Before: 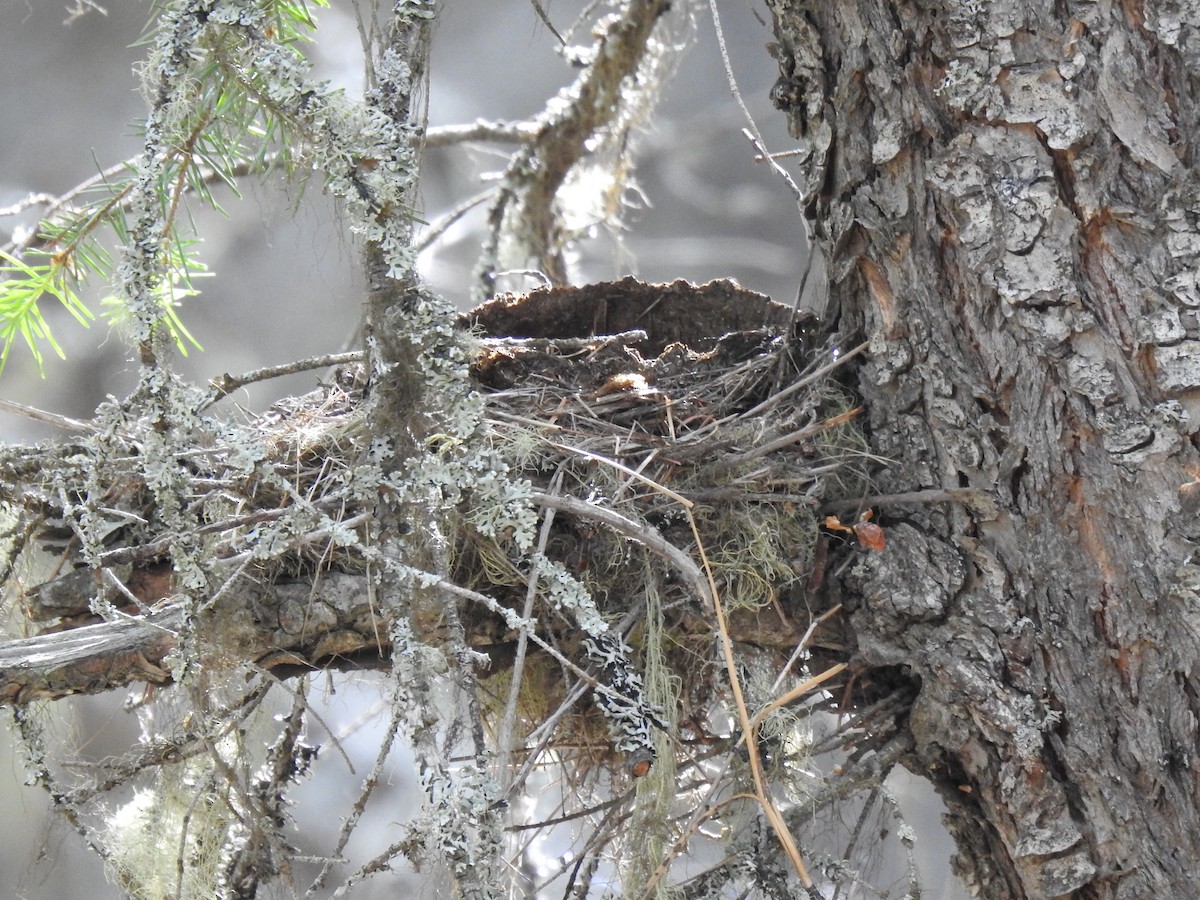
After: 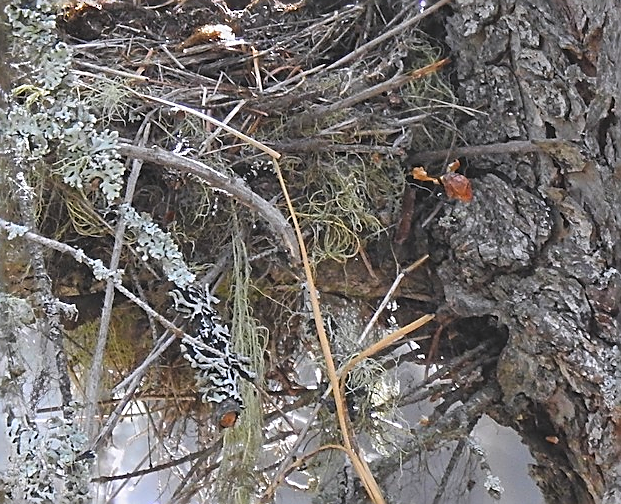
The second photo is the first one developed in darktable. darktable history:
sharpen: radius 1.685, amount 1.294
crop: left 34.479%, top 38.822%, right 13.718%, bottom 5.172%
exposure: black level correction -0.014, exposure -0.193 EV, compensate highlight preservation false
color balance rgb: linear chroma grading › global chroma 9.31%, global vibrance 41.49%
white balance: red 1.004, blue 1.024
